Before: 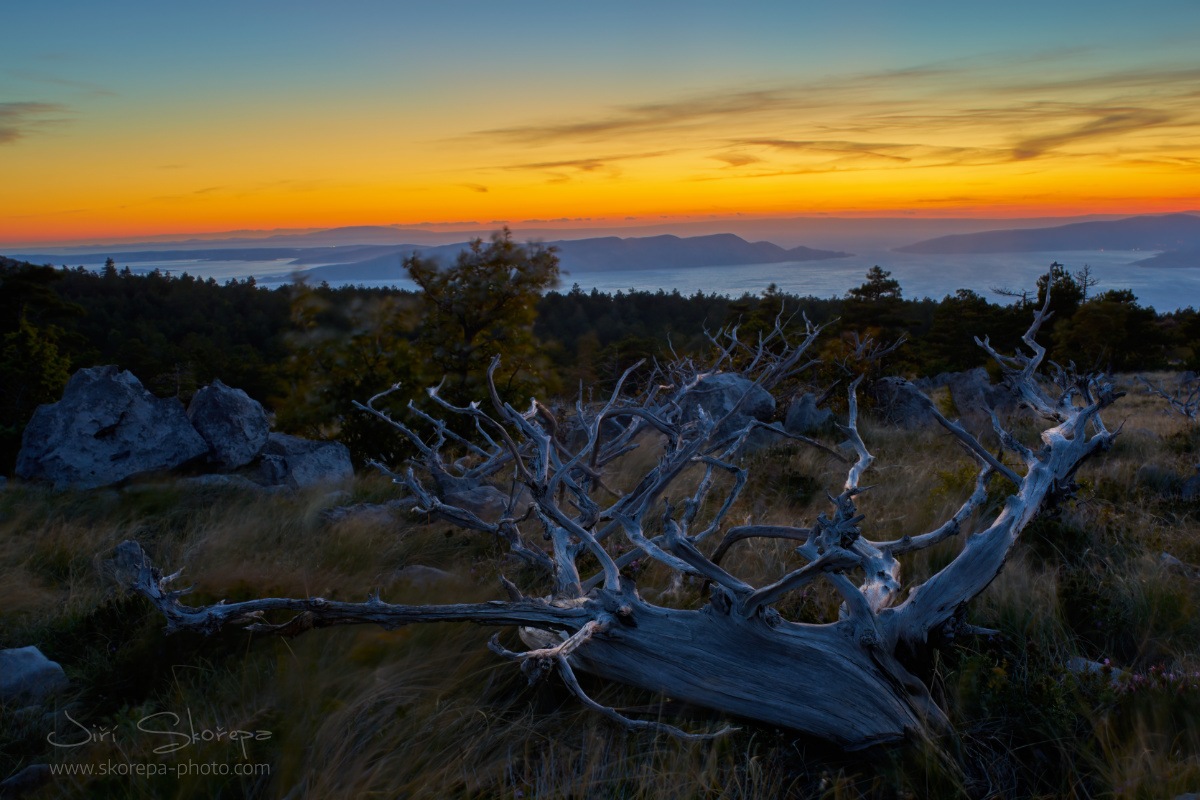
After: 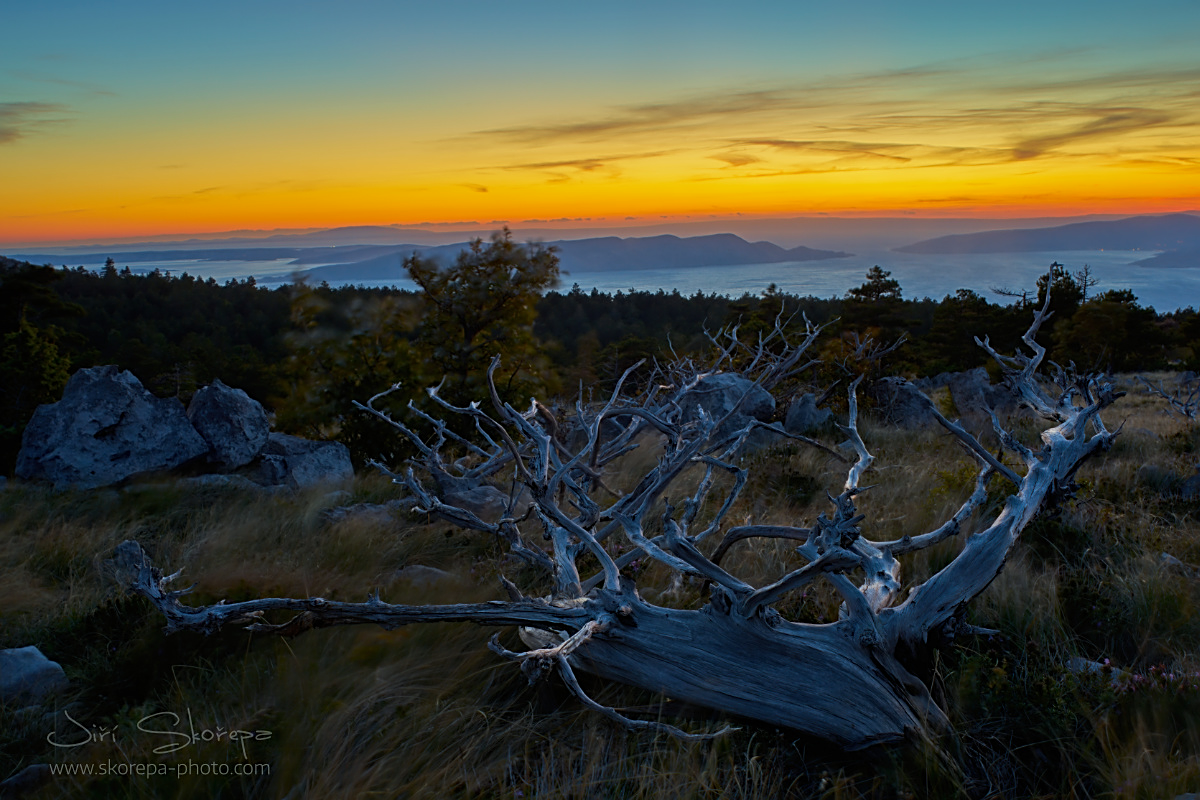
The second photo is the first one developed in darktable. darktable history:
sharpen: on, module defaults
color correction: highlights a* -6.69, highlights b* 0.49
